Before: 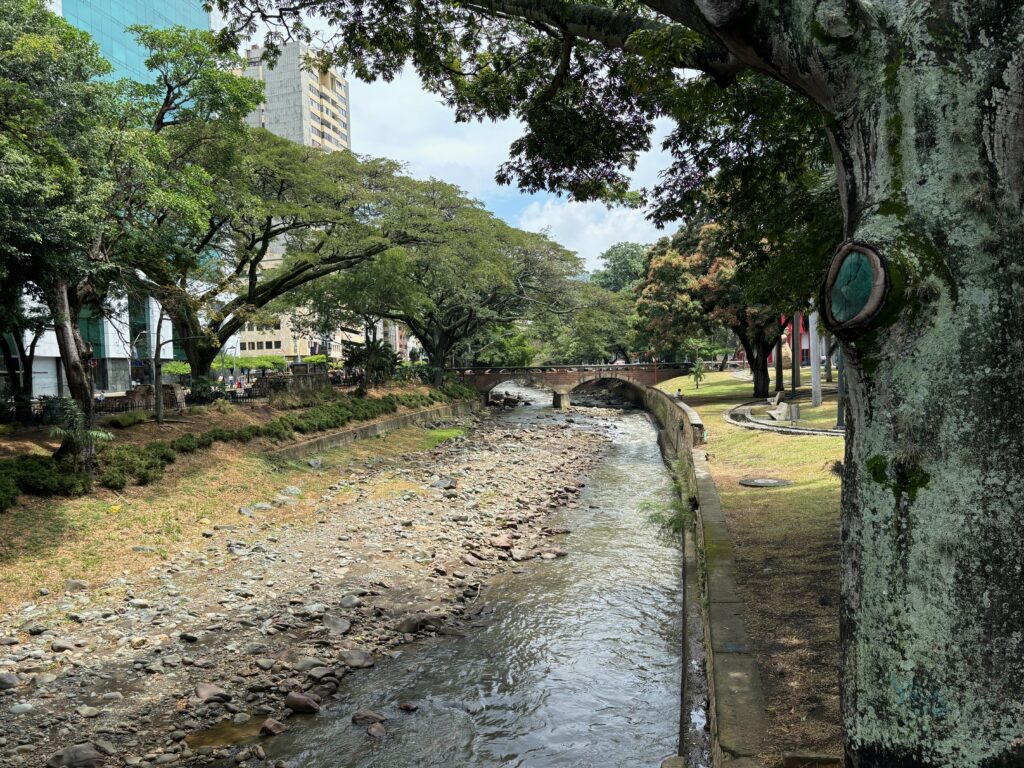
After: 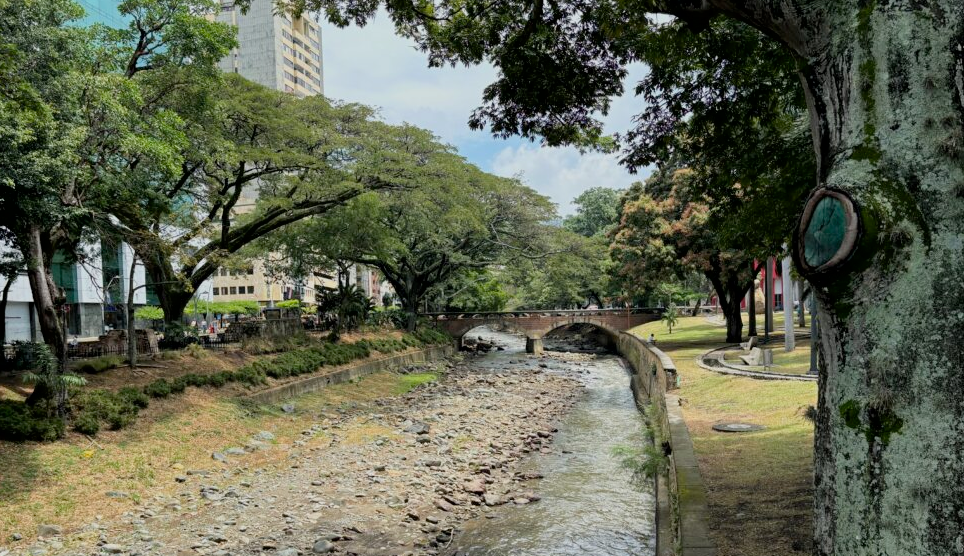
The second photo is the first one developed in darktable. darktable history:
crop: left 2.668%, top 7.222%, right 3.162%, bottom 20.351%
filmic rgb: black relative exposure -15.09 EV, white relative exposure 3 EV, target black luminance 0%, hardness 9.23, latitude 98.9%, contrast 0.914, shadows ↔ highlights balance 0.5%, add noise in highlights 0.099, color science v4 (2020), type of noise poissonian
